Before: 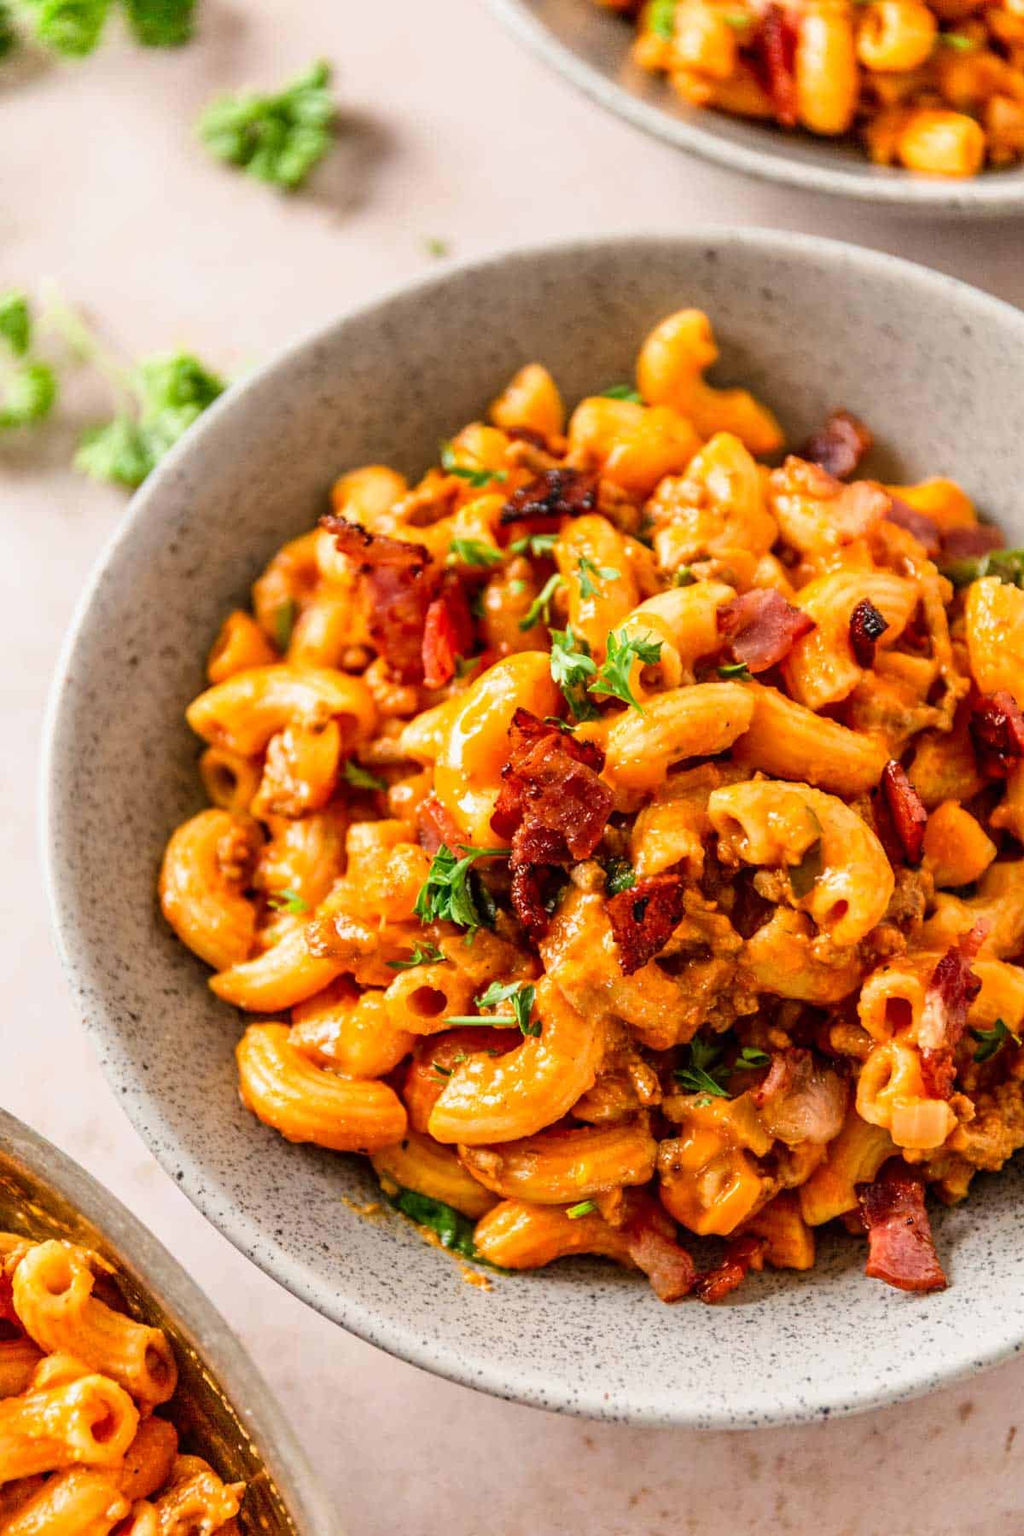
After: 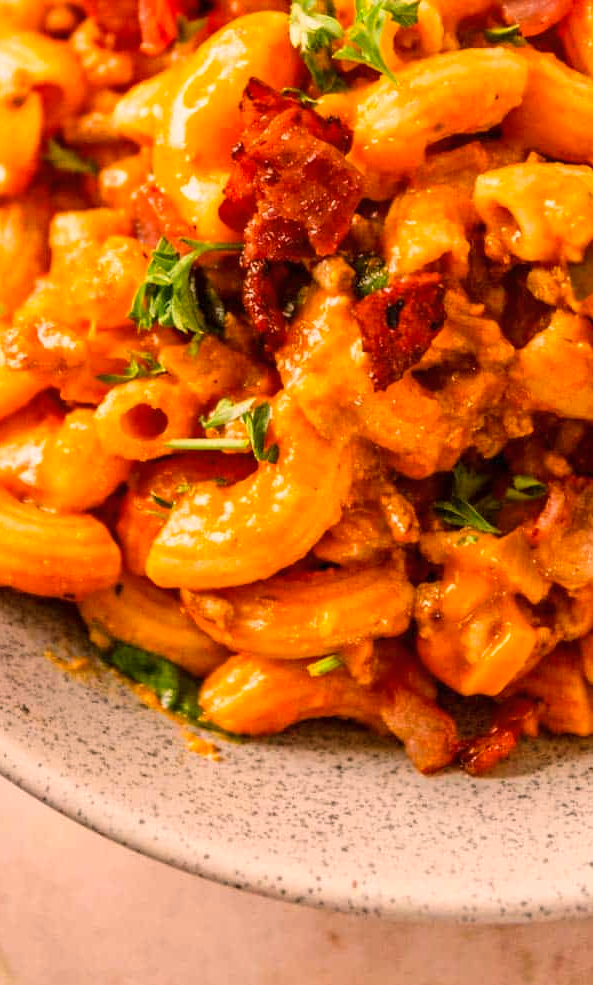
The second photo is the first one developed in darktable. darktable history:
crop: left 29.672%, top 41.786%, right 20.851%, bottom 3.487%
color balance rgb: shadows lift › luminance -5%, shadows lift › chroma 1.1%, shadows lift › hue 219°, power › luminance 10%, power › chroma 2.83%, power › hue 60°, highlights gain › chroma 4.52%, highlights gain › hue 33.33°, saturation formula JzAzBz (2021)
